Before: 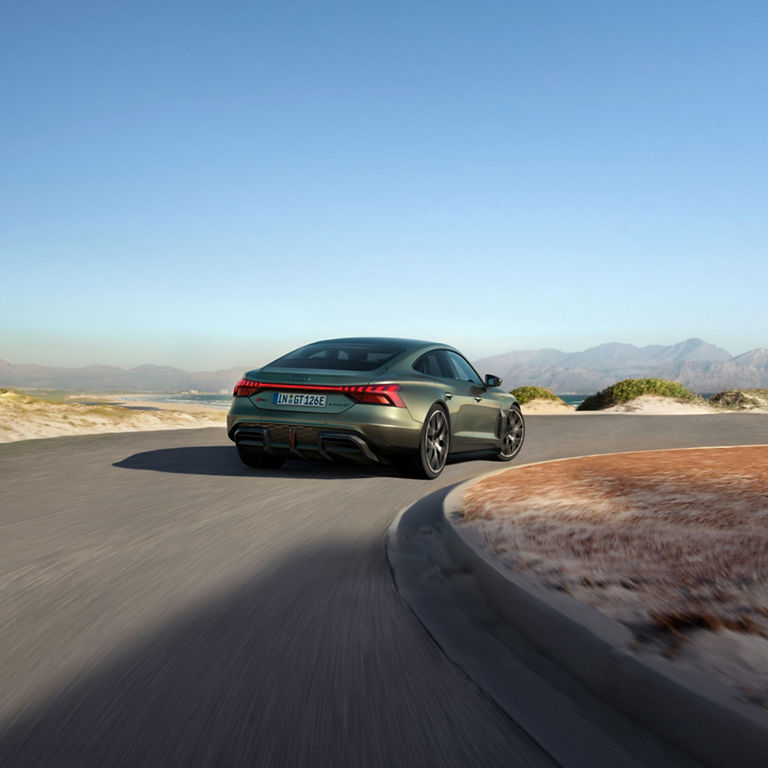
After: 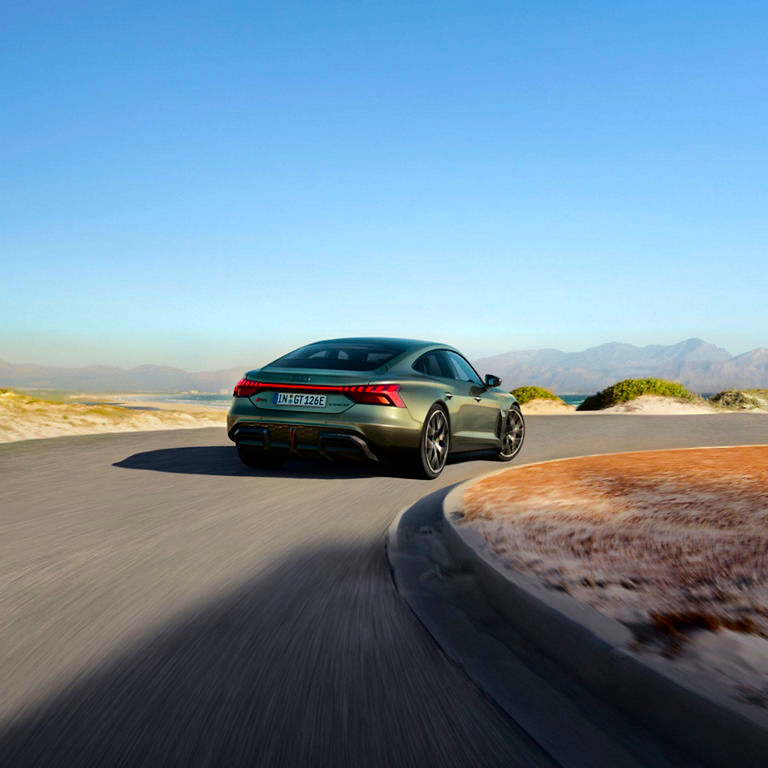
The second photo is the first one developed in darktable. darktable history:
color balance rgb: perceptual saturation grading › global saturation 25%, perceptual brilliance grading › mid-tones 10%, perceptual brilliance grading › shadows 15%, global vibrance 20%
fill light: exposure -2 EV, width 8.6
